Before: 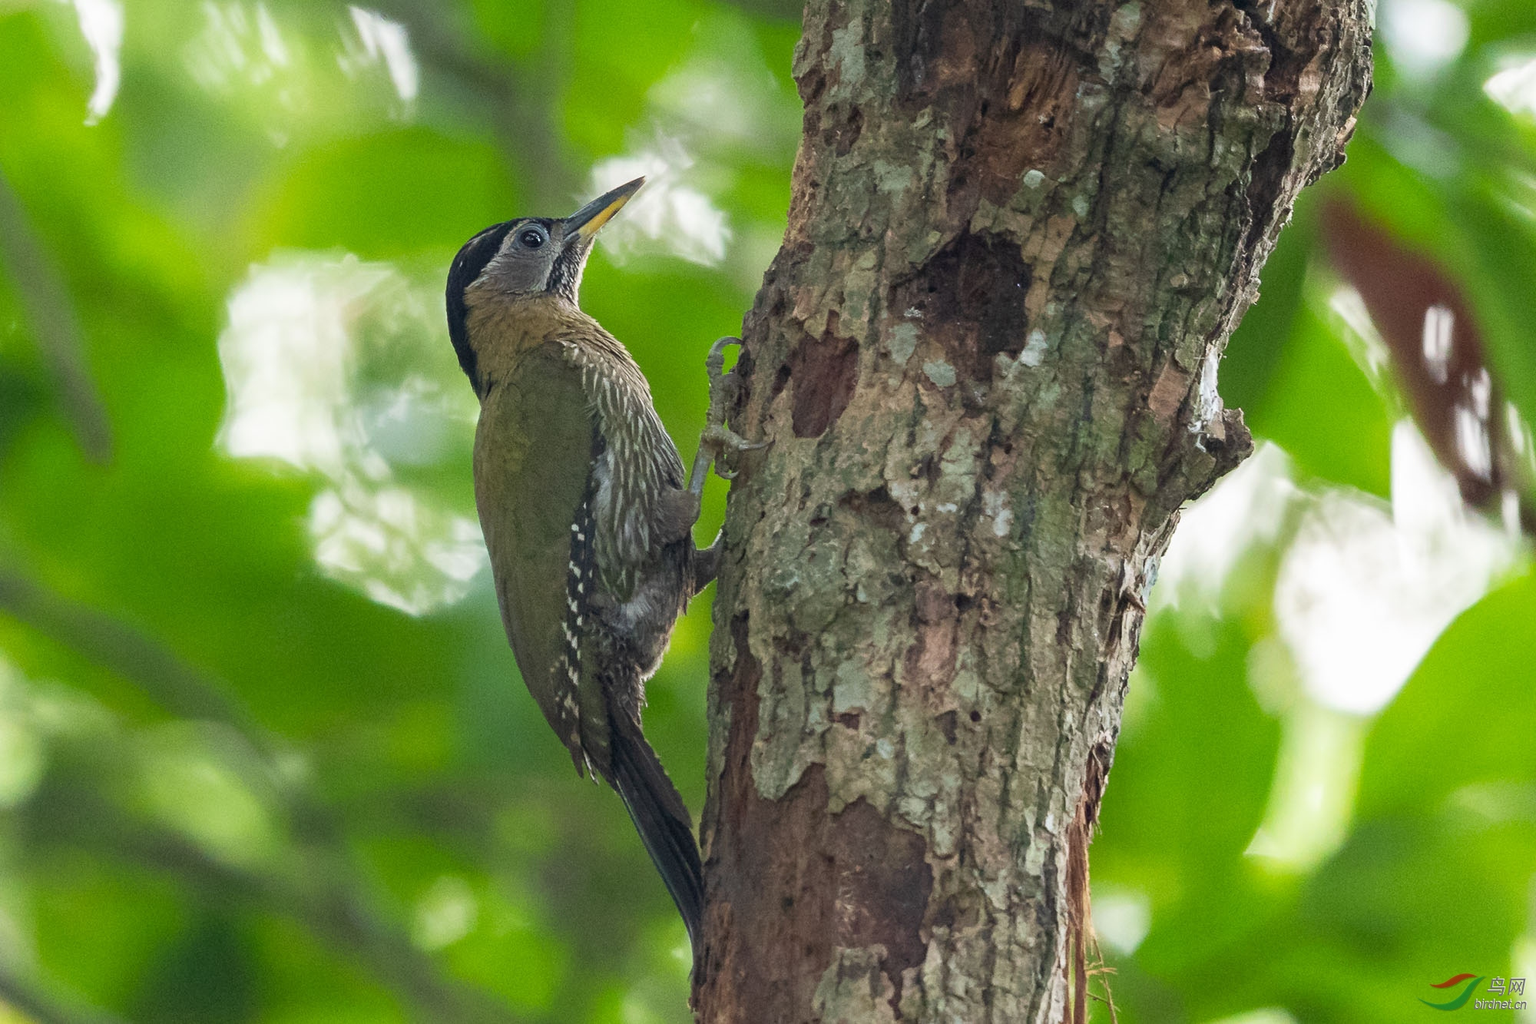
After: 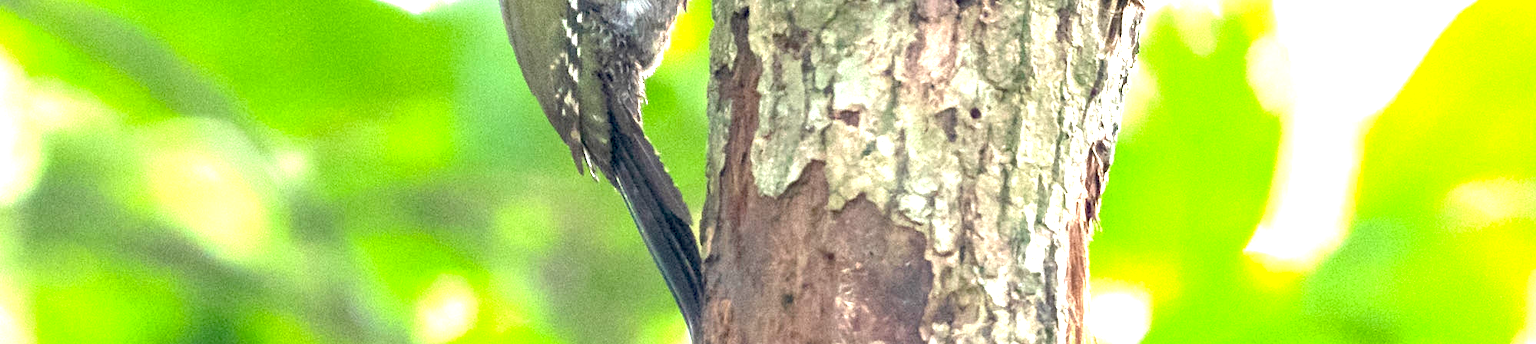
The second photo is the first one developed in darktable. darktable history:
exposure: black level correction 0.006, exposure 2.066 EV, compensate highlight preservation false
crop and rotate: top 58.934%, bottom 7.446%
